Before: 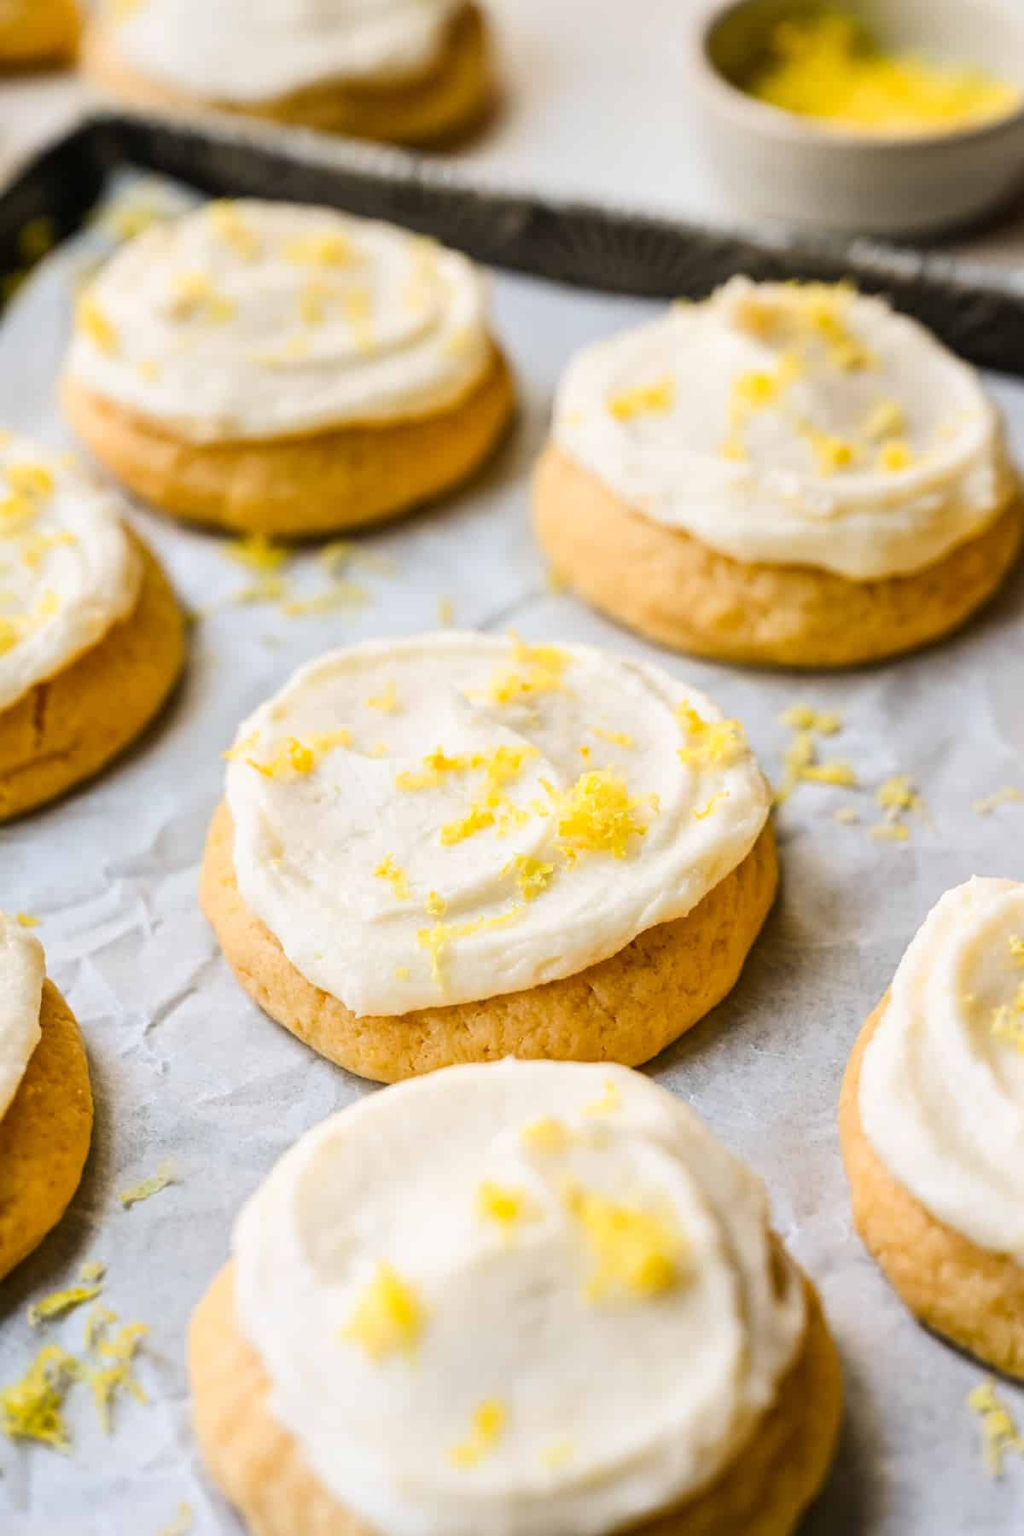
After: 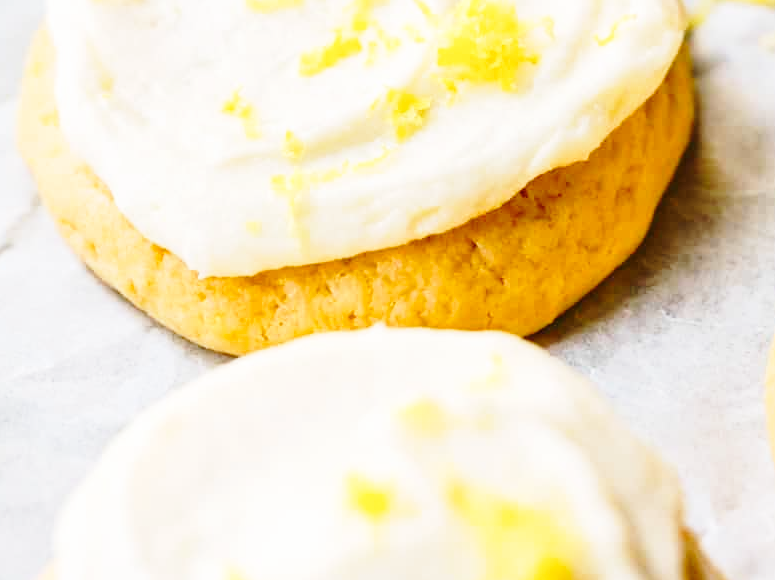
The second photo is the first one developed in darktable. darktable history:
base curve: curves: ch0 [(0, 0) (0.028, 0.03) (0.121, 0.232) (0.46, 0.748) (0.859, 0.968) (1, 1)], preserve colors none
crop: left 18.208%, top 50.824%, right 17.19%, bottom 16.912%
